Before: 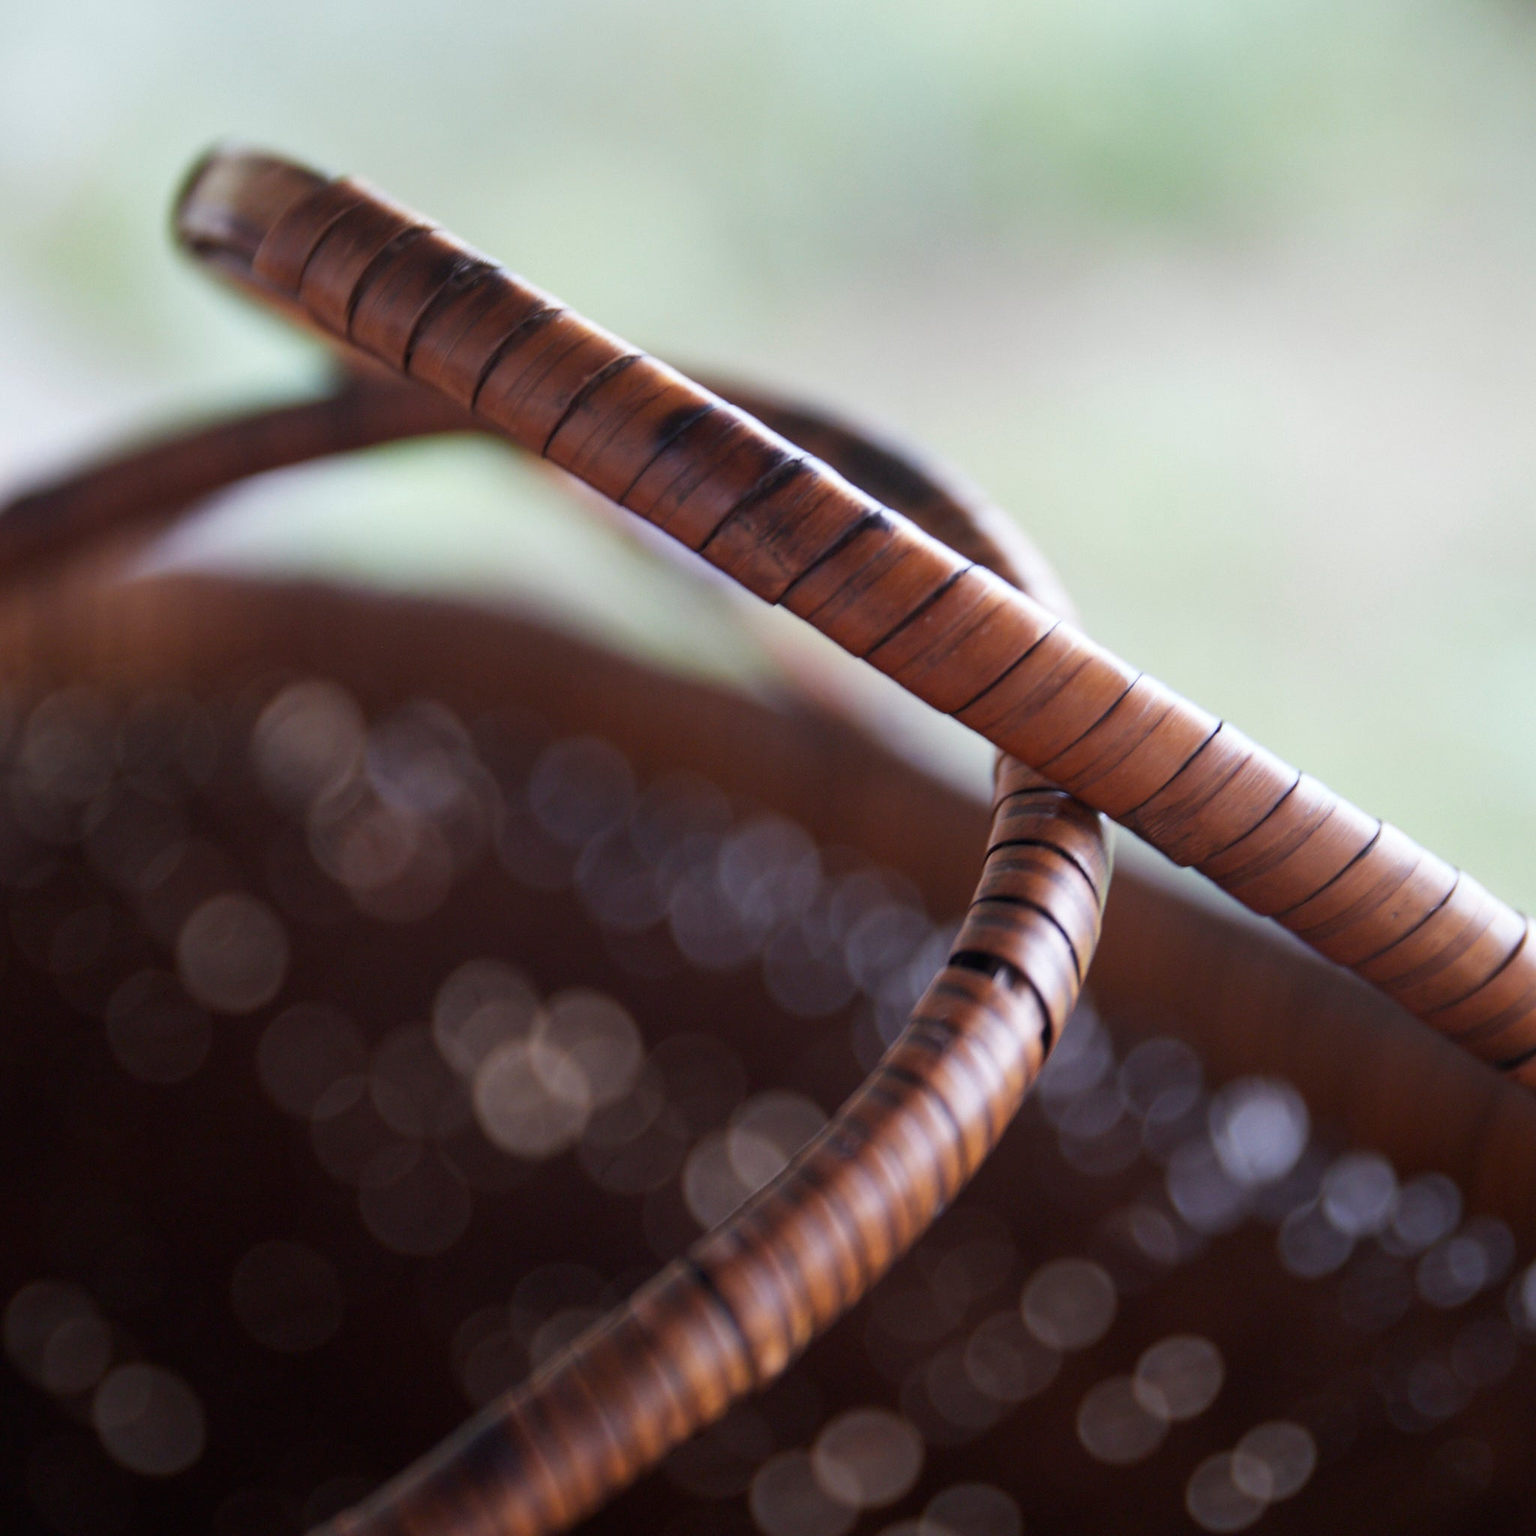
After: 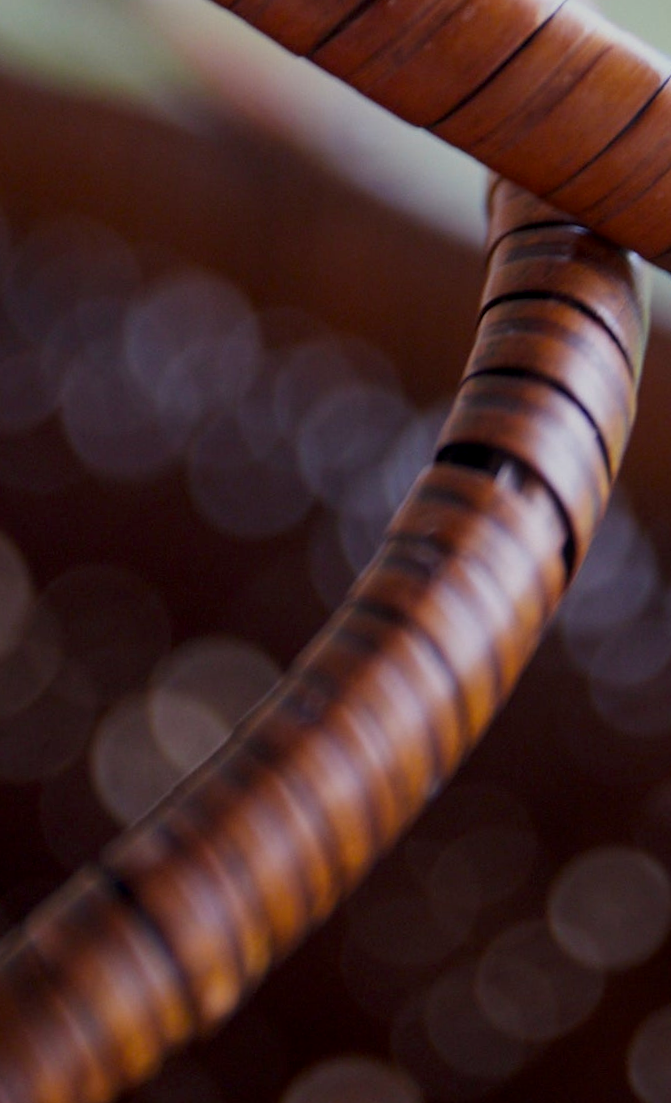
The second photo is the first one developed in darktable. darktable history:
crop: left 40.878%, top 39.176%, right 25.993%, bottom 3.081%
exposure: black level correction 0, exposure -0.766 EV, compensate highlight preservation false
rotate and perspective: rotation -2°, crop left 0.022, crop right 0.978, crop top 0.049, crop bottom 0.951
color balance rgb: perceptual saturation grading › global saturation 30%, global vibrance 20%
local contrast: on, module defaults
